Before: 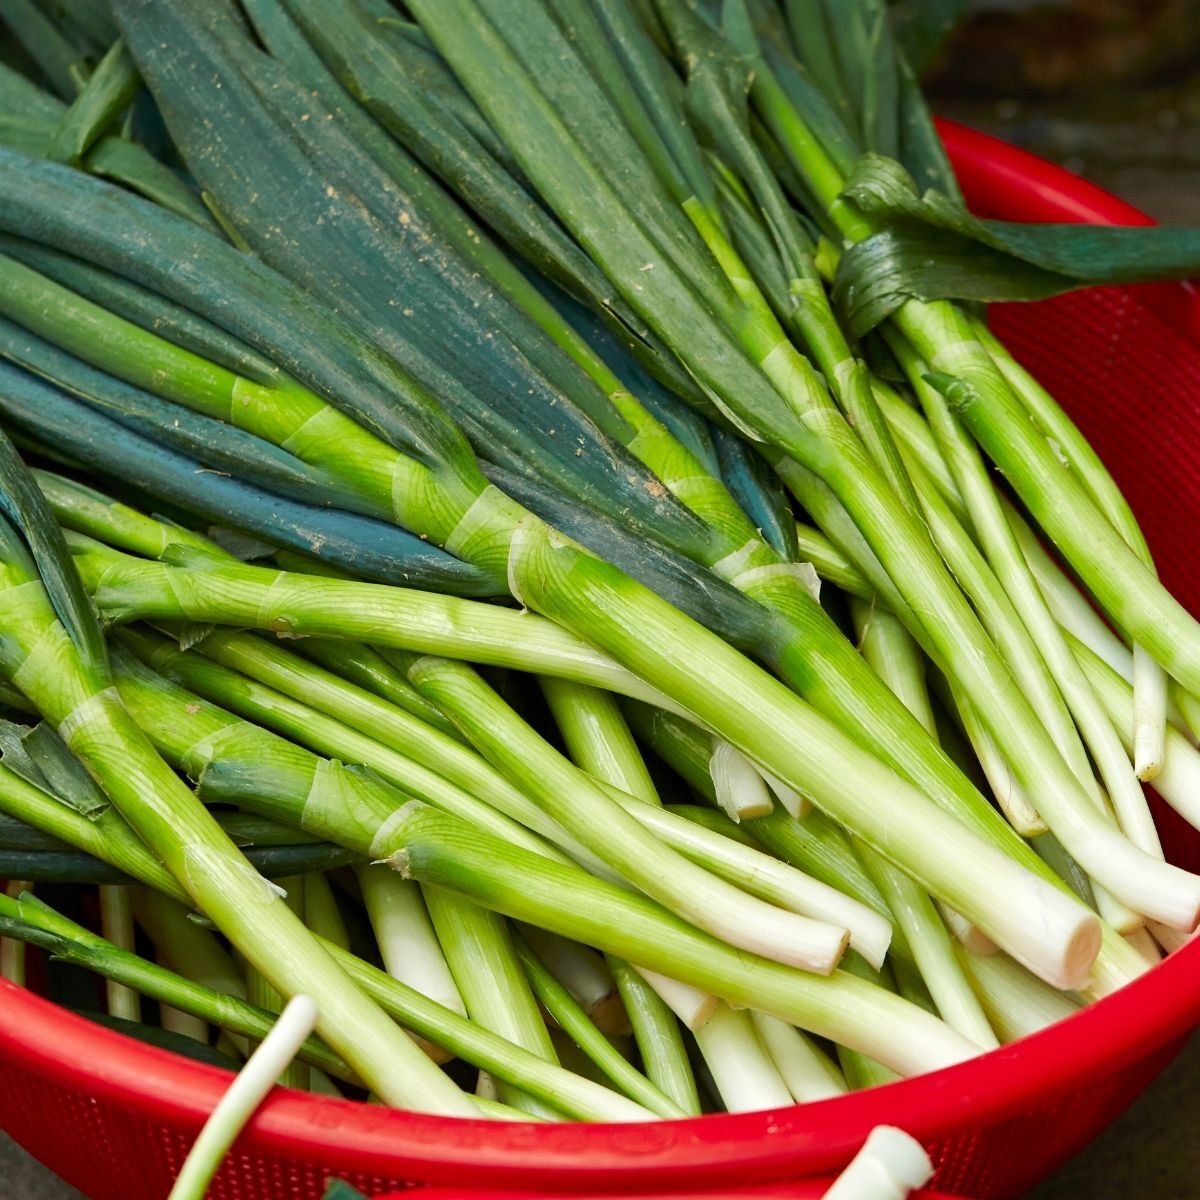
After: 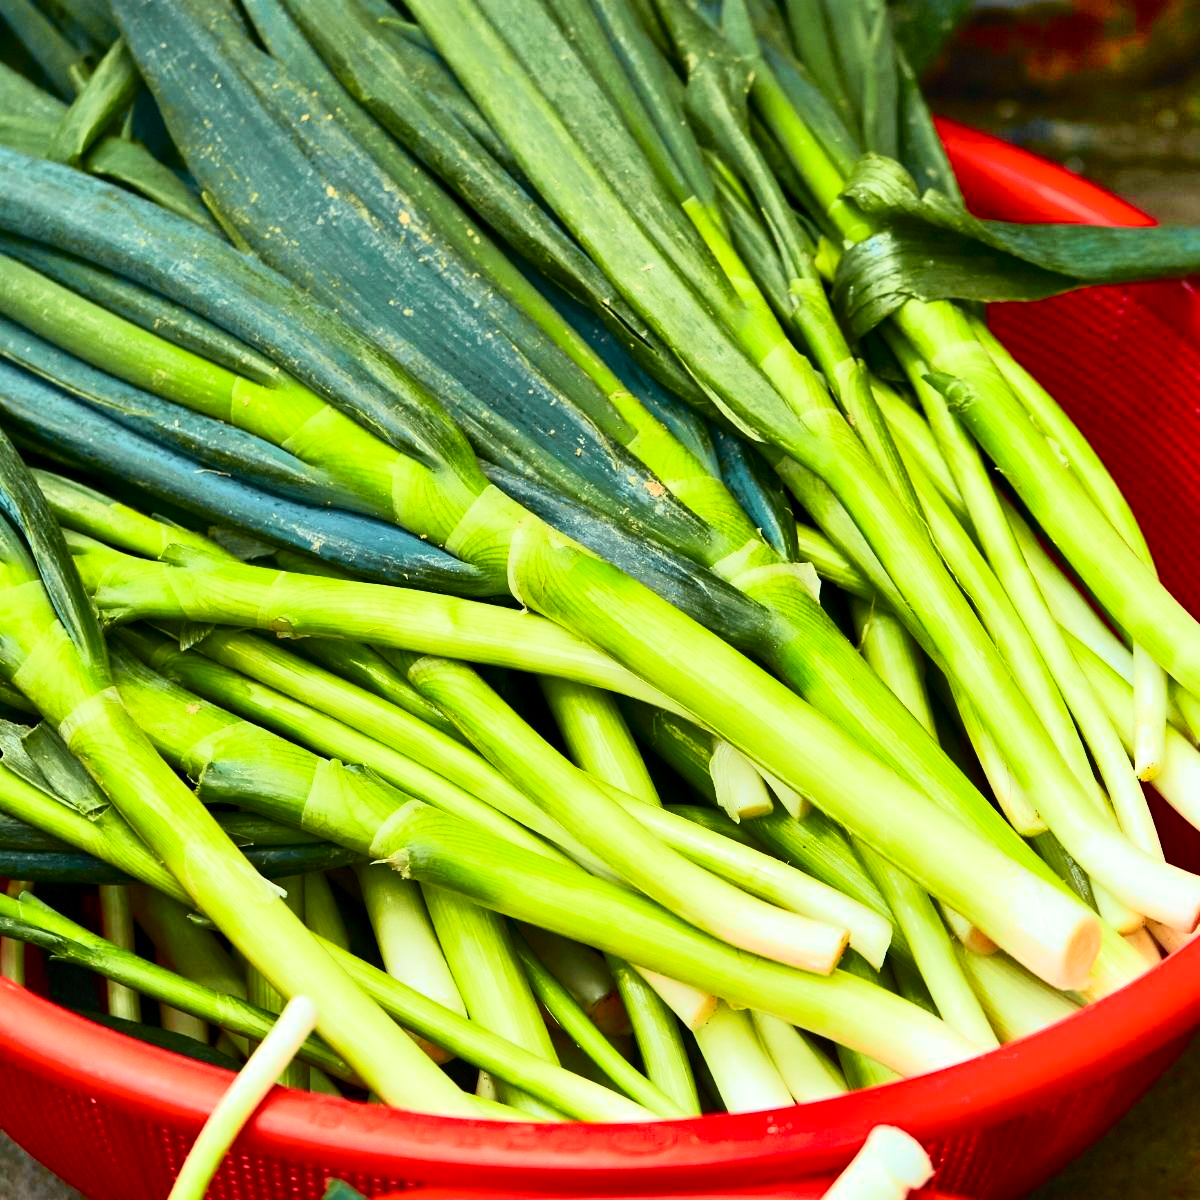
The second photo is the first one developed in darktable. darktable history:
shadows and highlights: shadows 60, soften with gaussian
tone curve: curves: ch0 [(0, 0) (0.046, 0.031) (0.163, 0.114) (0.391, 0.432) (0.488, 0.561) (0.695, 0.839) (0.785, 0.904) (1, 0.965)]; ch1 [(0, 0) (0.248, 0.252) (0.427, 0.412) (0.482, 0.462) (0.499, 0.497) (0.518, 0.52) (0.535, 0.577) (0.585, 0.623) (0.679, 0.743) (0.788, 0.809) (1, 1)]; ch2 [(0, 0) (0.313, 0.262) (0.427, 0.417) (0.473, 0.47) (0.503, 0.503) (0.523, 0.515) (0.557, 0.596) (0.598, 0.646) (0.708, 0.771) (1, 1)], color space Lab, independent channels, preserve colors none
exposure: black level correction 0.001, exposure 0.5 EV, compensate exposure bias true, compensate highlight preservation false
